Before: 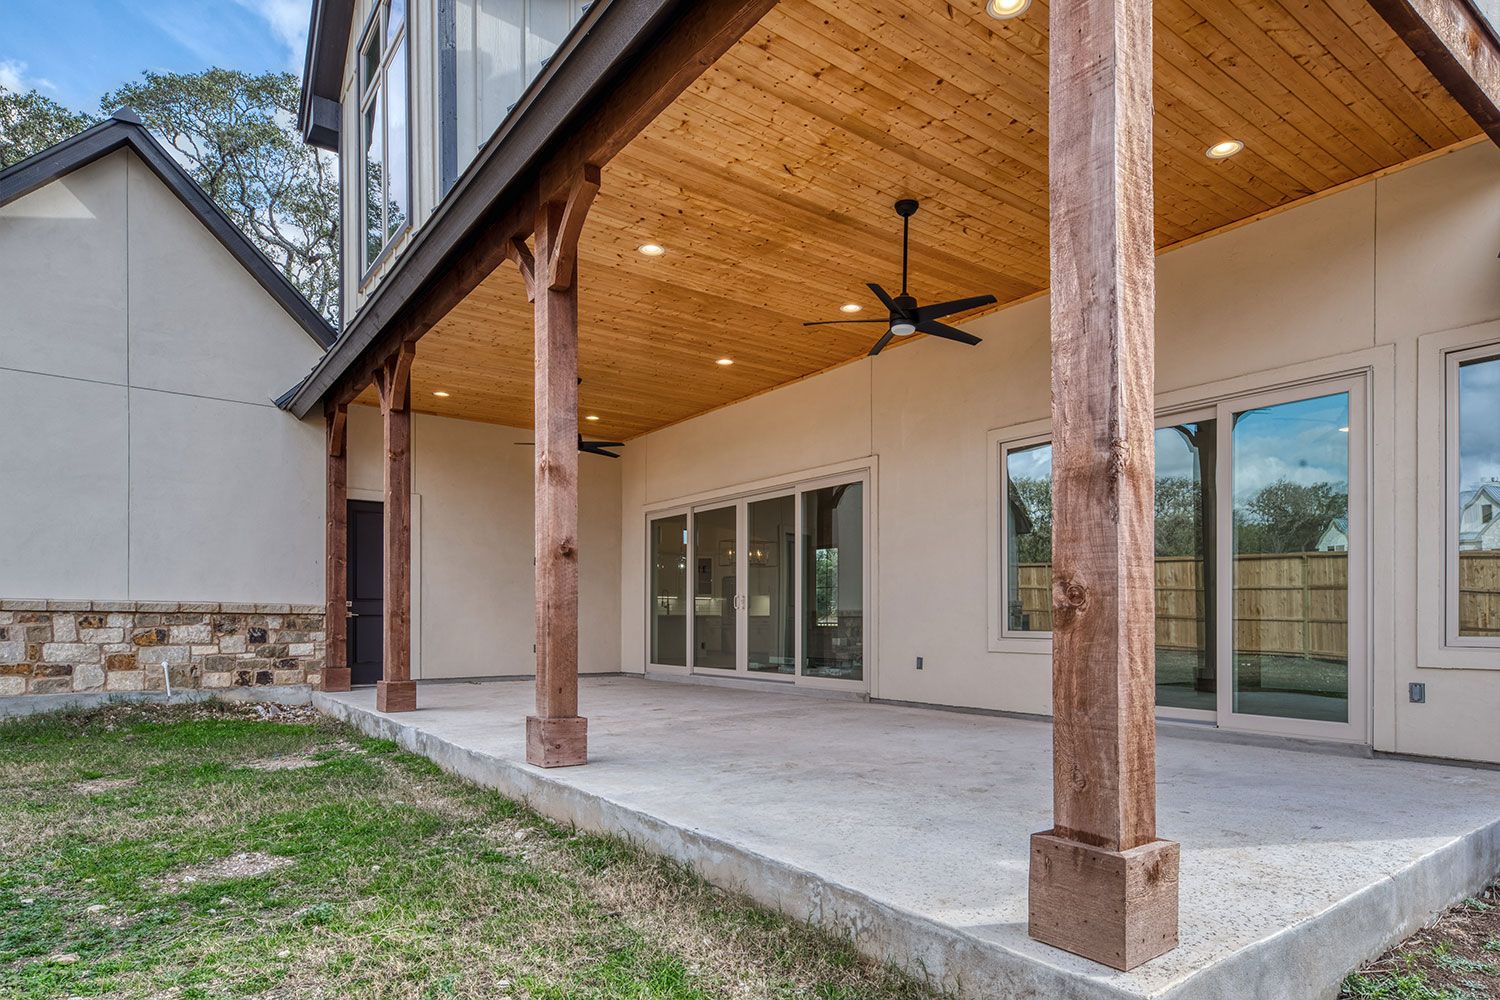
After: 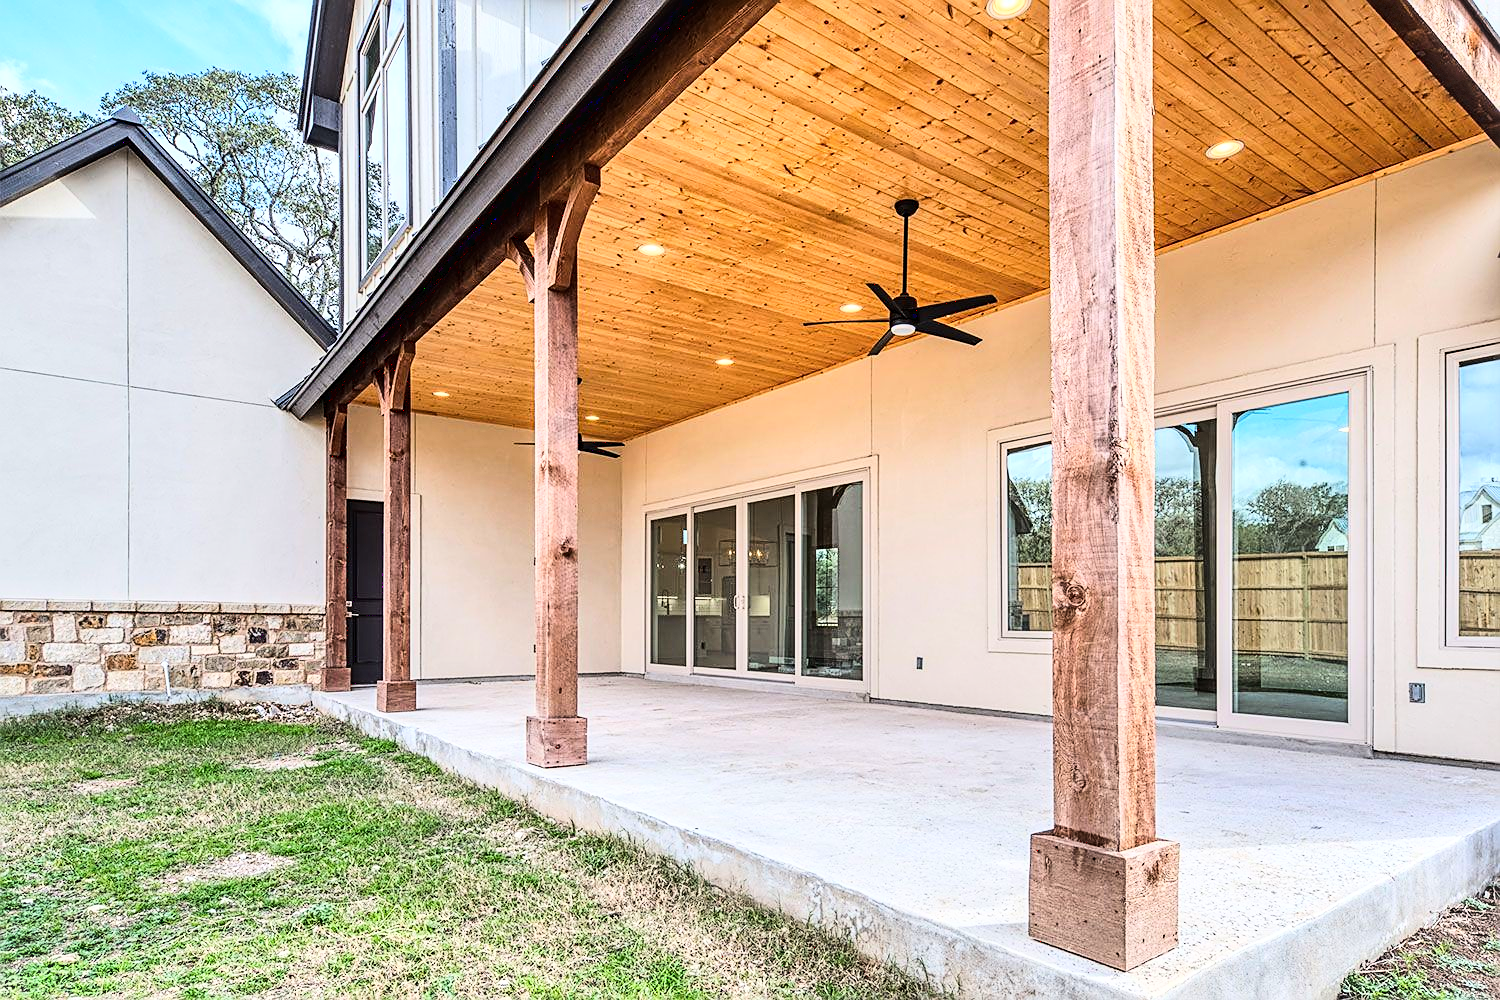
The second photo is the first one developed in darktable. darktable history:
base curve: curves: ch0 [(0, 0.003) (0.001, 0.002) (0.006, 0.004) (0.02, 0.022) (0.048, 0.086) (0.094, 0.234) (0.162, 0.431) (0.258, 0.629) (0.385, 0.8) (0.548, 0.918) (0.751, 0.988) (1, 1)]
sharpen: on, module defaults
vignetting: fall-off start 100.39%, brightness 0.034, saturation 0.001, dithering 8-bit output
